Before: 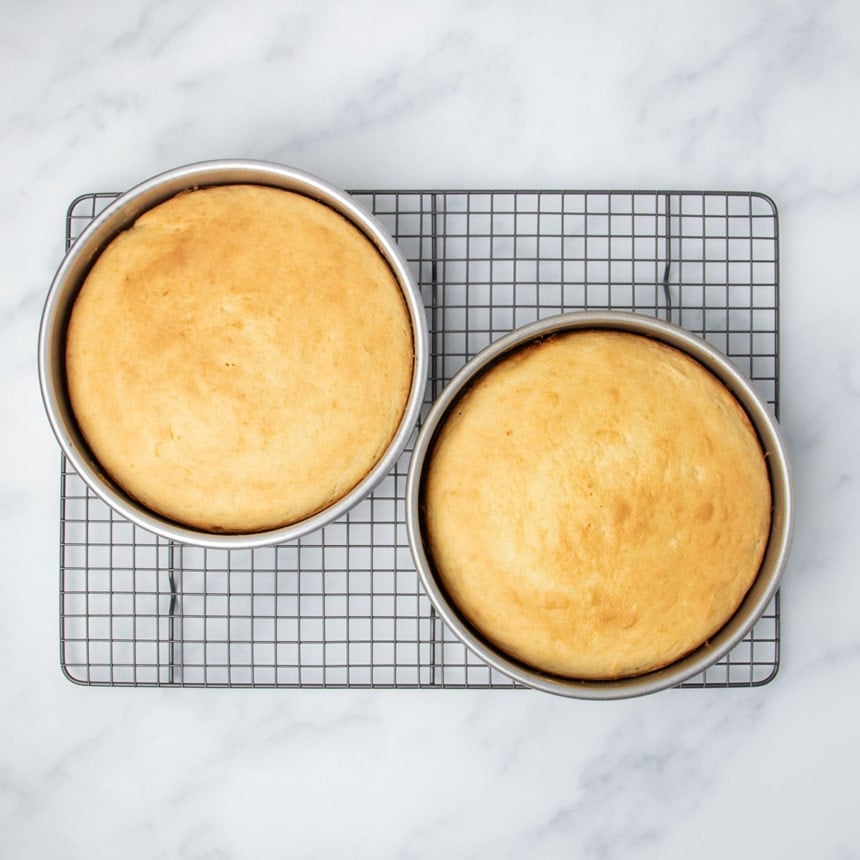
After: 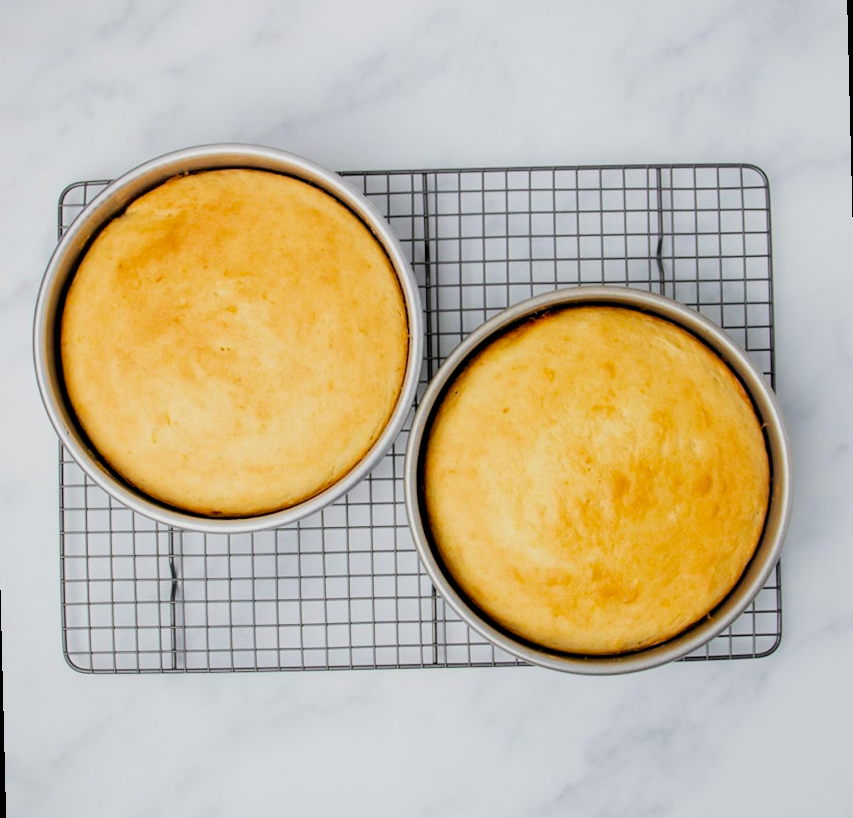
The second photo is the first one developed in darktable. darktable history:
filmic rgb: black relative exposure -7.75 EV, white relative exposure 4.4 EV, threshold 3 EV, target black luminance 0%, hardness 3.76, latitude 50.51%, contrast 1.074, highlights saturation mix 10%, shadows ↔ highlights balance -0.22%, color science v4 (2020), enable highlight reconstruction true
rotate and perspective: rotation -1.42°, crop left 0.016, crop right 0.984, crop top 0.035, crop bottom 0.965
